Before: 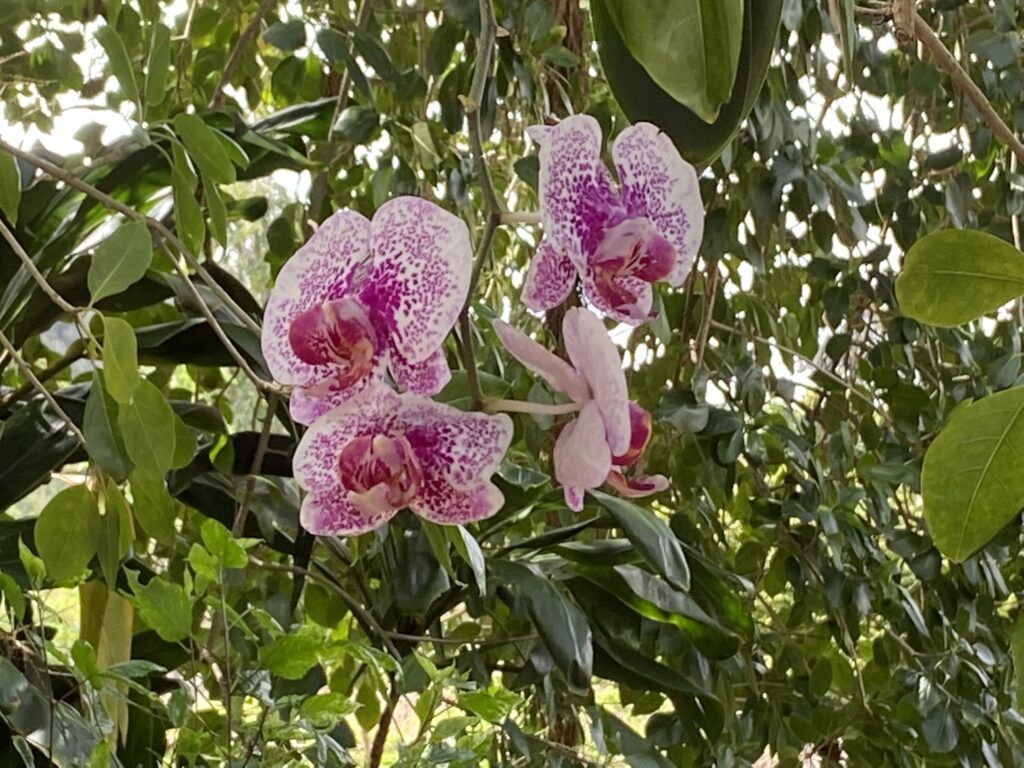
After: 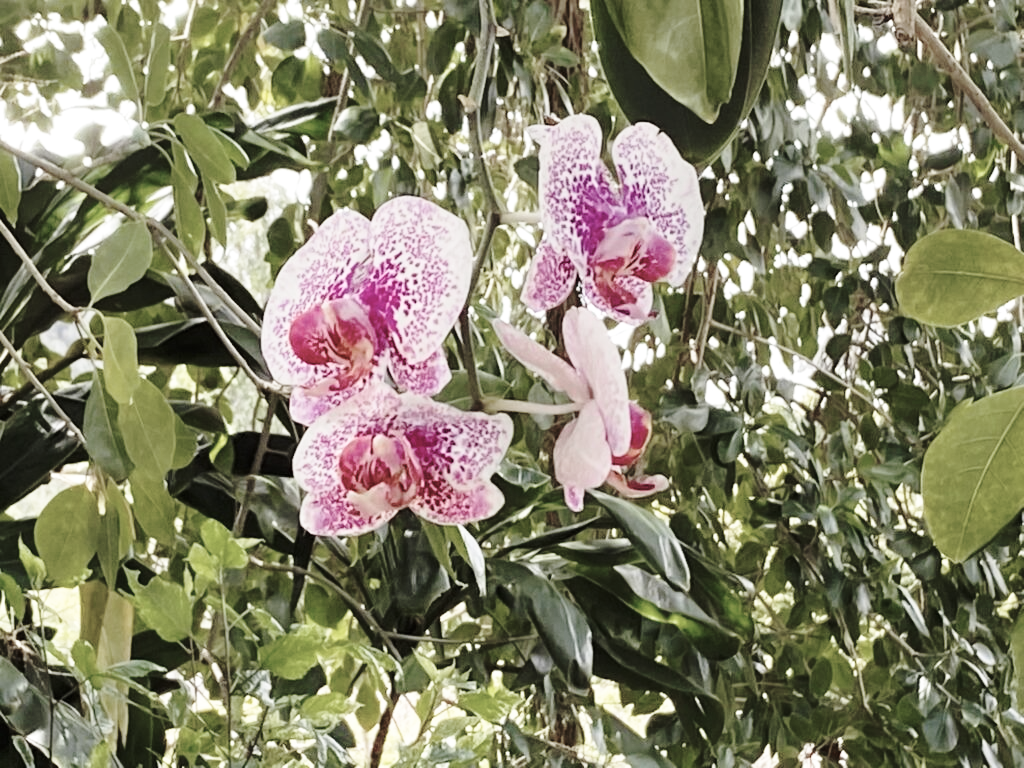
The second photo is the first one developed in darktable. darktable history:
base curve: curves: ch0 [(0, 0) (0.032, 0.037) (0.105, 0.228) (0.435, 0.76) (0.856, 0.983) (1, 1)], preserve colors none
contrast brightness saturation: saturation -0.069
color zones: curves: ch0 [(0, 0.559) (0.153, 0.551) (0.229, 0.5) (0.429, 0.5) (0.571, 0.5) (0.714, 0.5) (0.857, 0.5) (1, 0.559)]; ch1 [(0, 0.417) (0.112, 0.336) (0.213, 0.26) (0.429, 0.34) (0.571, 0.35) (0.683, 0.331) (0.857, 0.344) (1, 0.417)]
